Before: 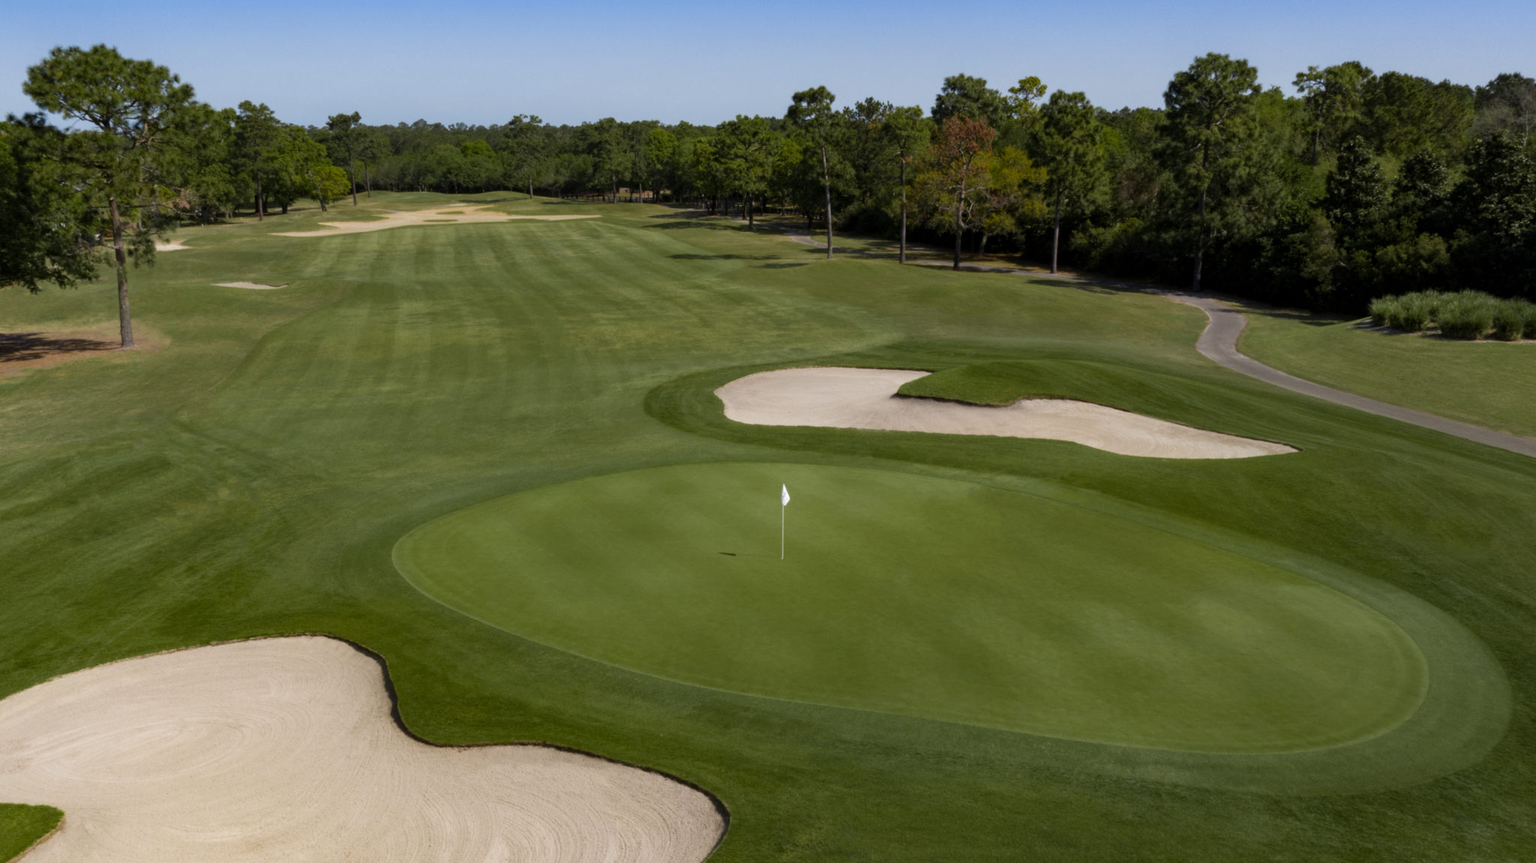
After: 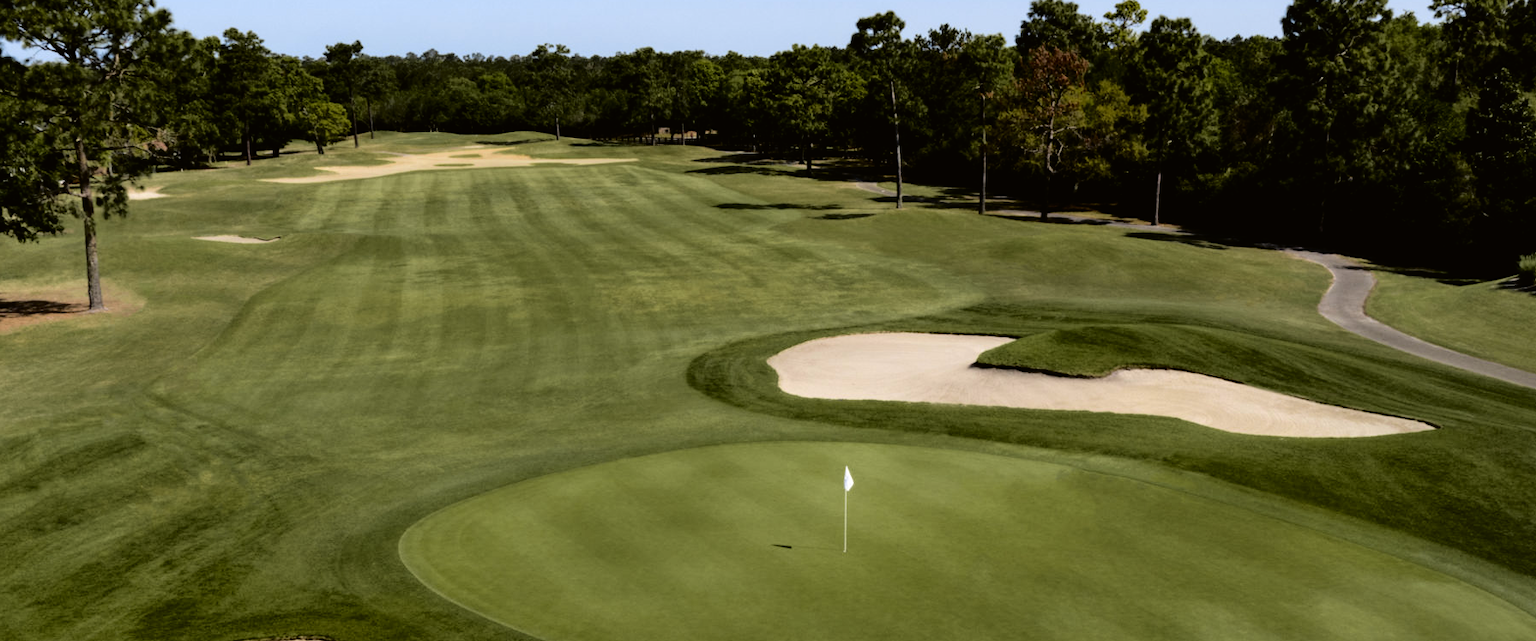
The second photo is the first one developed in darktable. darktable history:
filmic rgb: black relative exposure -8.73 EV, white relative exposure 2.71 EV, target black luminance 0%, hardness 6.26, latitude 76.65%, contrast 1.326, shadows ↔ highlights balance -0.349%, add noise in highlights 0.001, color science v3 (2019), use custom middle-gray values true, iterations of high-quality reconstruction 0, contrast in highlights soft
crop: left 2.876%, top 8.938%, right 9.642%, bottom 26.063%
tone curve: curves: ch0 [(0, 0.01) (0.058, 0.039) (0.159, 0.117) (0.282, 0.327) (0.45, 0.534) (0.676, 0.751) (0.89, 0.919) (1, 1)]; ch1 [(0, 0) (0.094, 0.081) (0.285, 0.299) (0.385, 0.403) (0.447, 0.455) (0.495, 0.496) (0.544, 0.552) (0.589, 0.612) (0.722, 0.728) (1, 1)]; ch2 [(0, 0) (0.257, 0.217) (0.43, 0.421) (0.498, 0.507) (0.531, 0.544) (0.56, 0.579) (0.625, 0.642) (1, 1)], color space Lab, independent channels, preserve colors none
